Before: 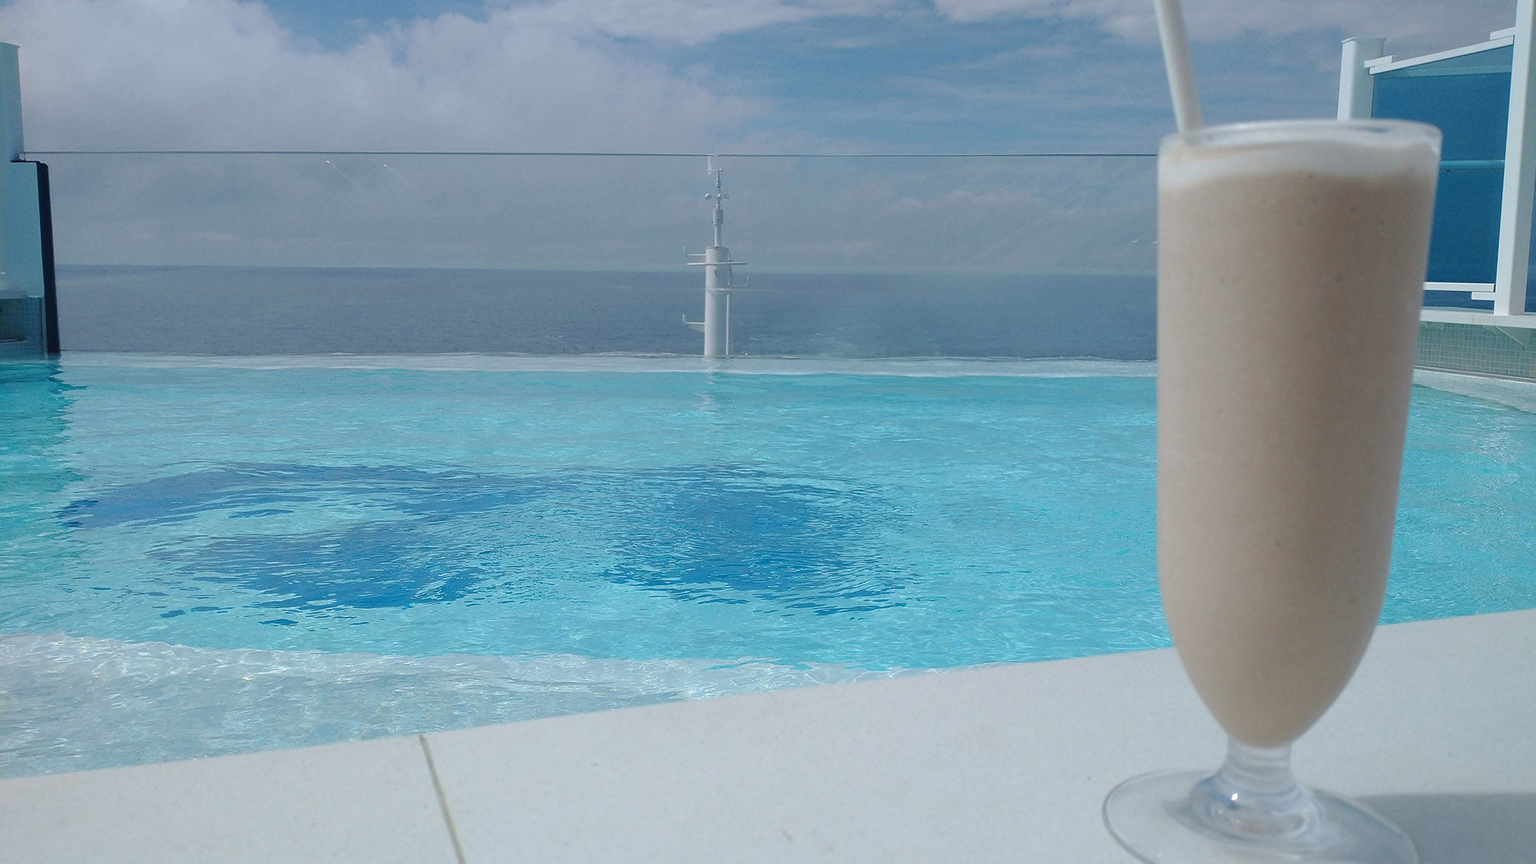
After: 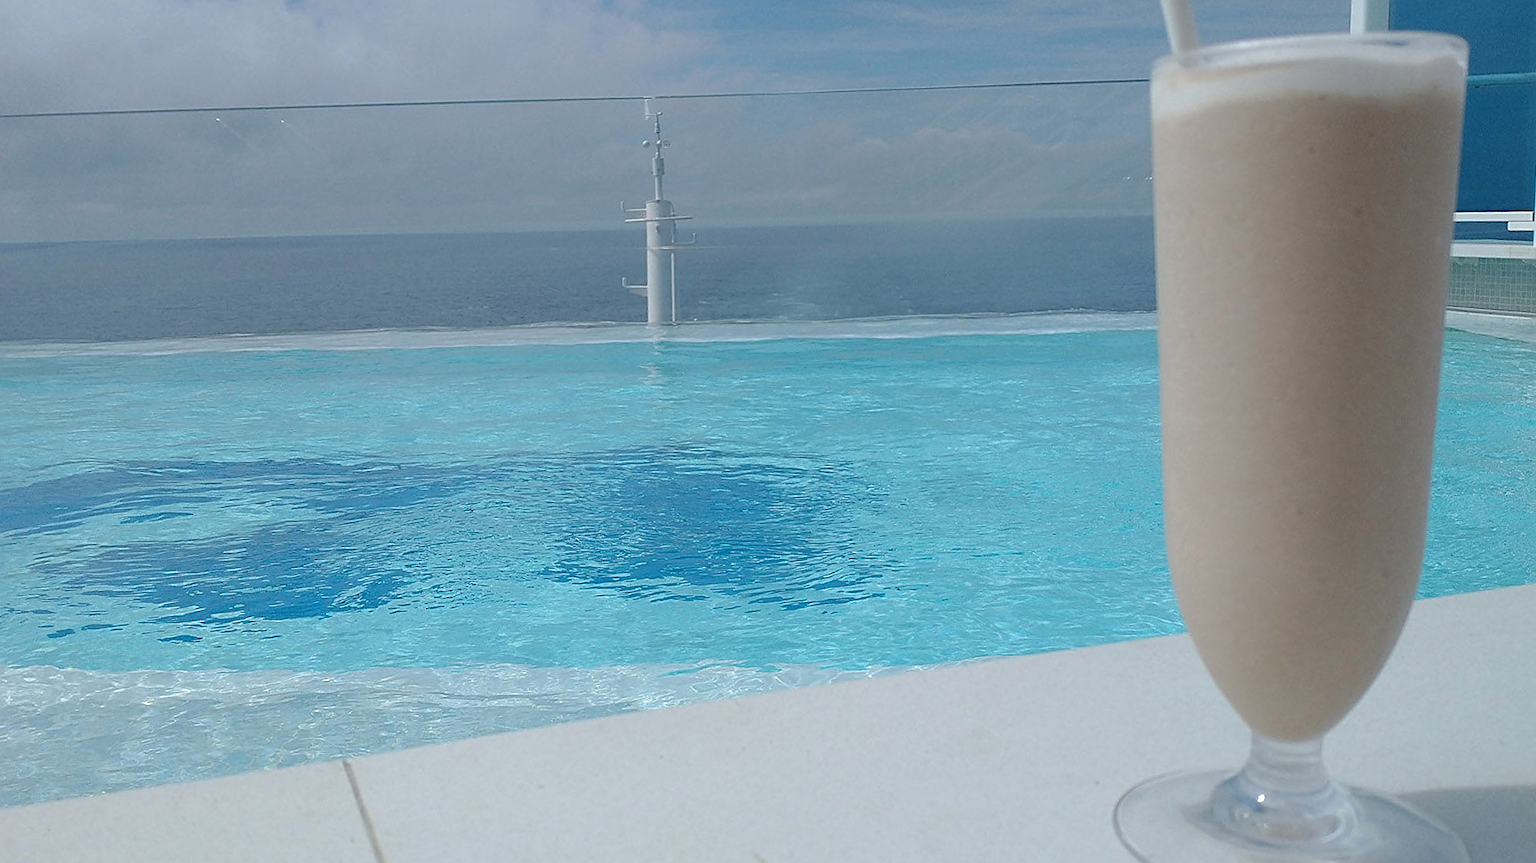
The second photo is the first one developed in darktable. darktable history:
tone equalizer: on, module defaults
crop and rotate: angle 1.96°, left 5.673%, top 5.673%
sharpen: on, module defaults
